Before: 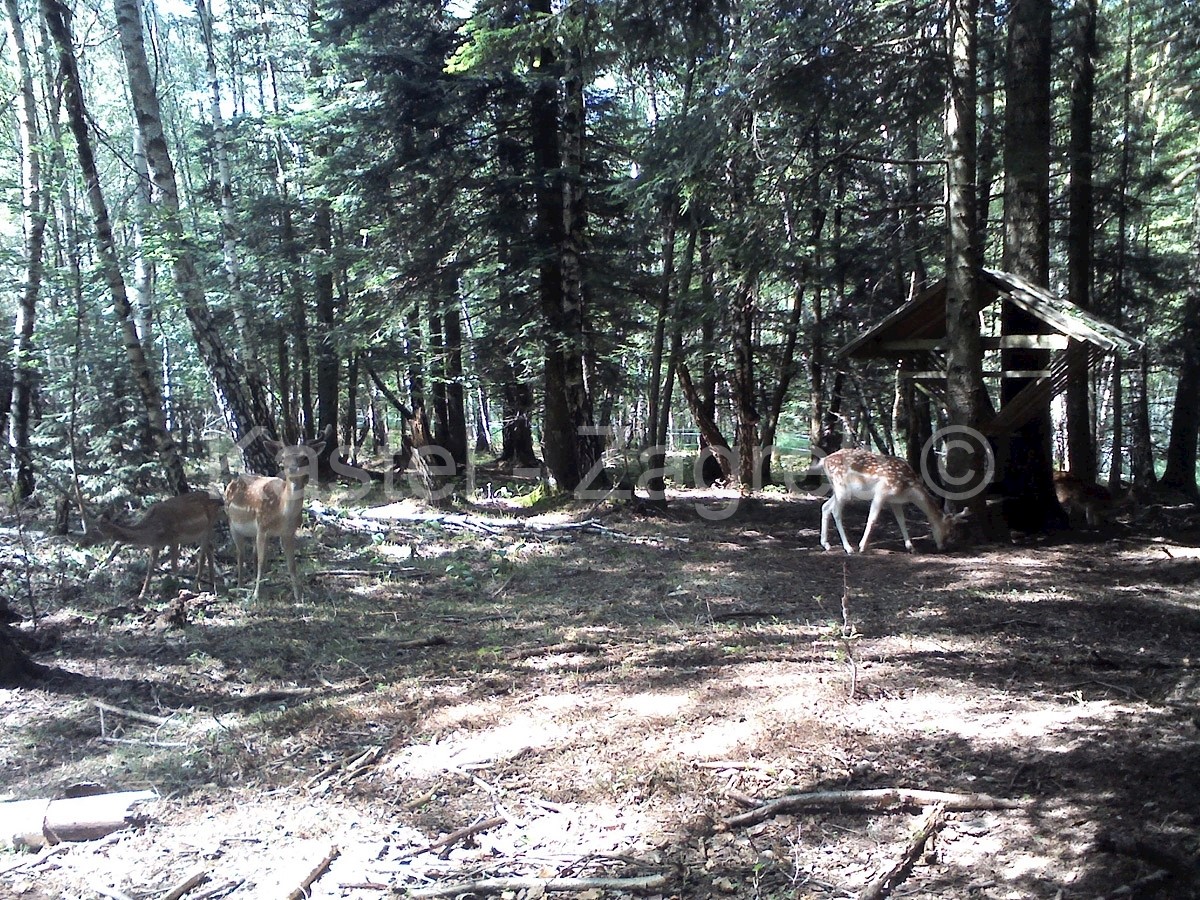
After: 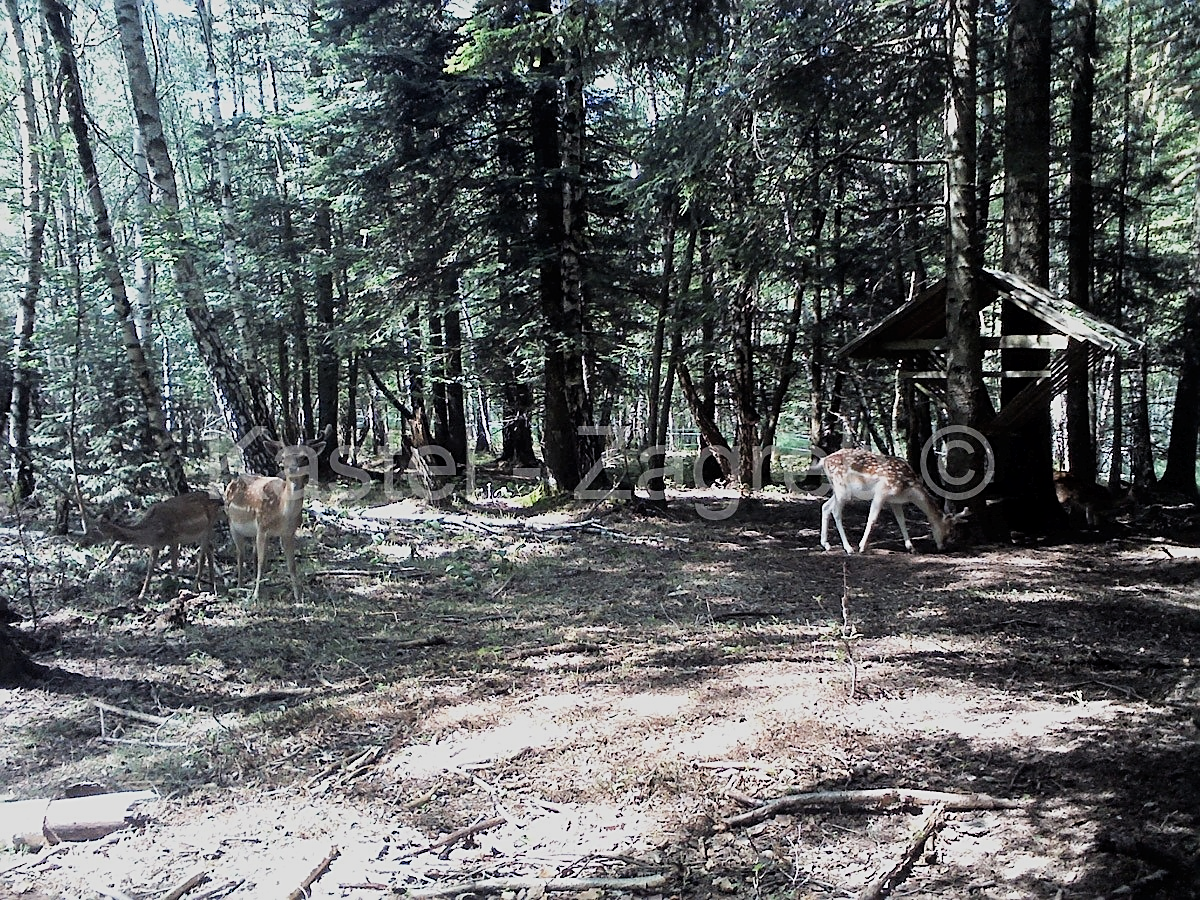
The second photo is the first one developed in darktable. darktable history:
sharpen: amount 0.582
filmic rgb: black relative exposure -8.17 EV, white relative exposure 3.77 EV, hardness 4.42
